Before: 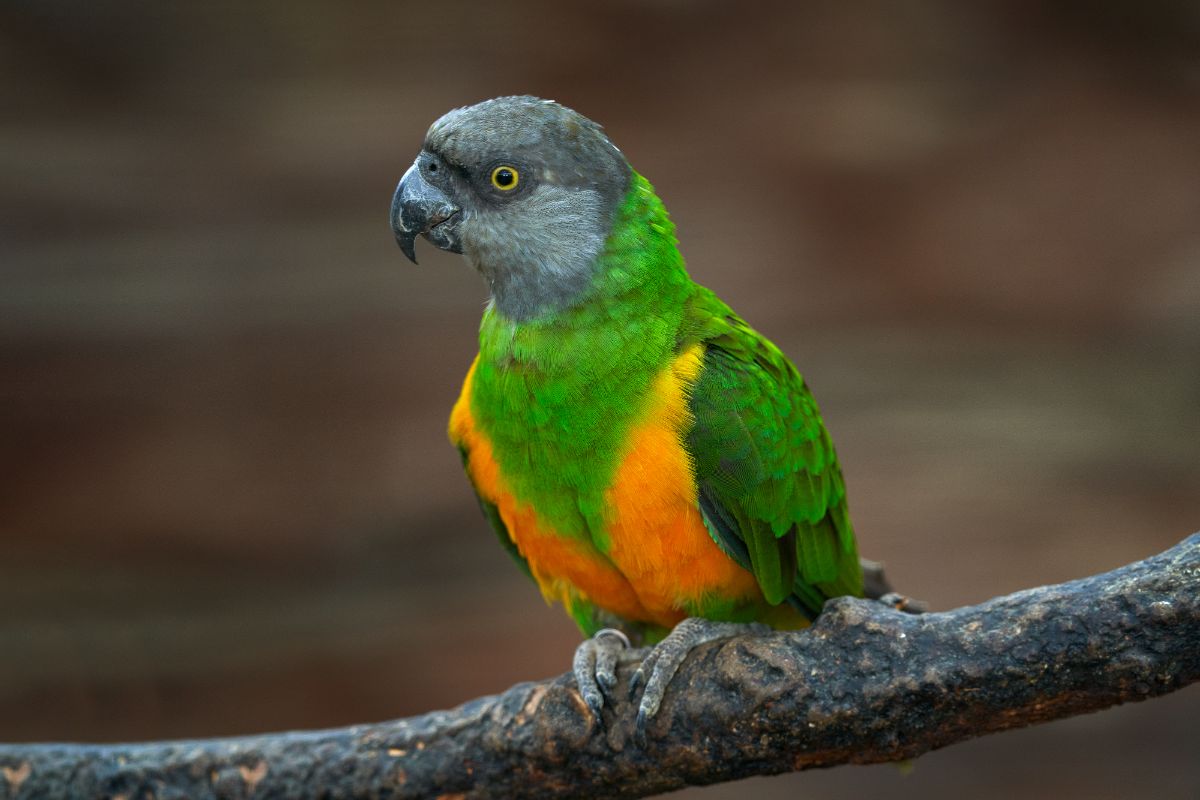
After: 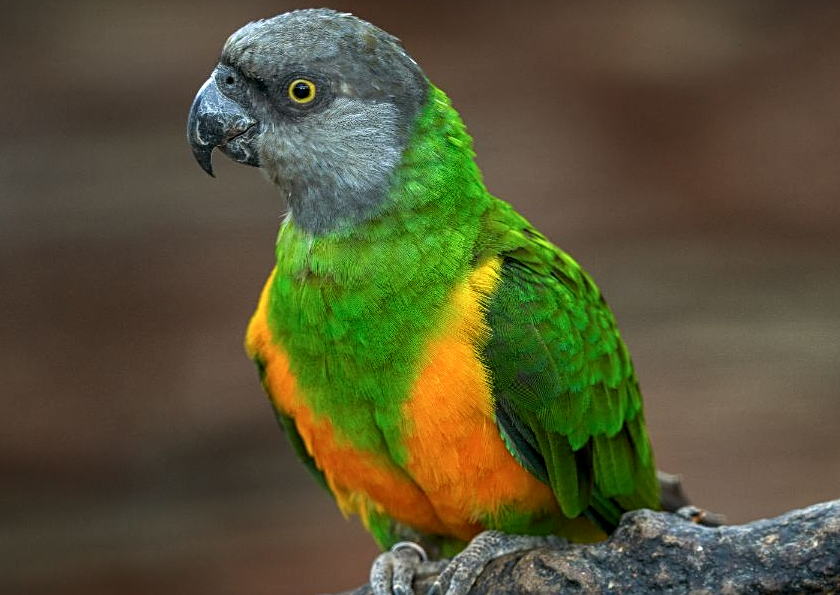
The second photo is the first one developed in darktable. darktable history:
crop and rotate: left 16.962%, top 10.892%, right 12.996%, bottom 14.69%
sharpen: radius 2.507, amount 0.341
local contrast: on, module defaults
